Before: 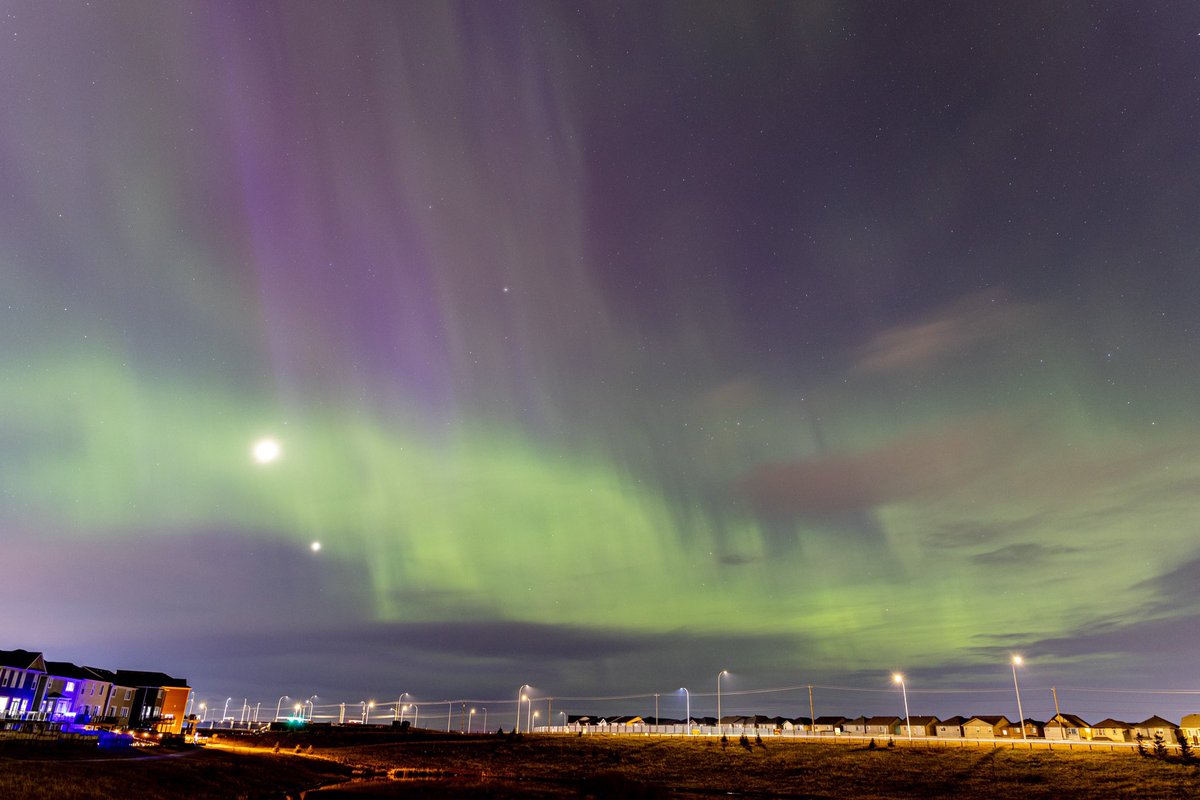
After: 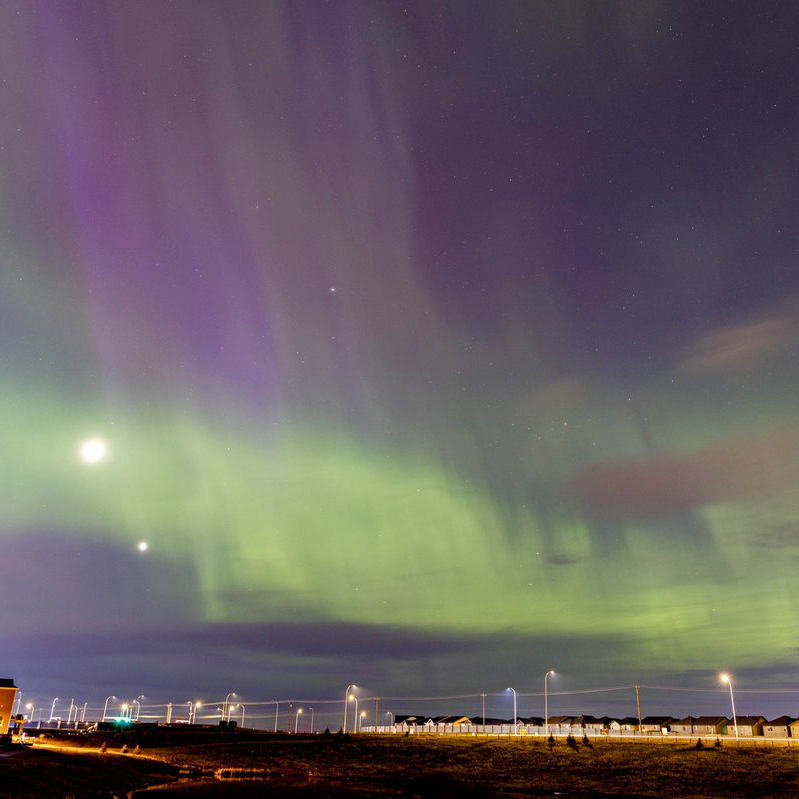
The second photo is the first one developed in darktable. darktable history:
contrast brightness saturation: saturation -0.165
color balance rgb: perceptual saturation grading › global saturation 20%, perceptual saturation grading › highlights -25.314%, perceptual saturation grading › shadows 50.161%, global vibrance 19.665%
crop and rotate: left 14.472%, right 18.898%
